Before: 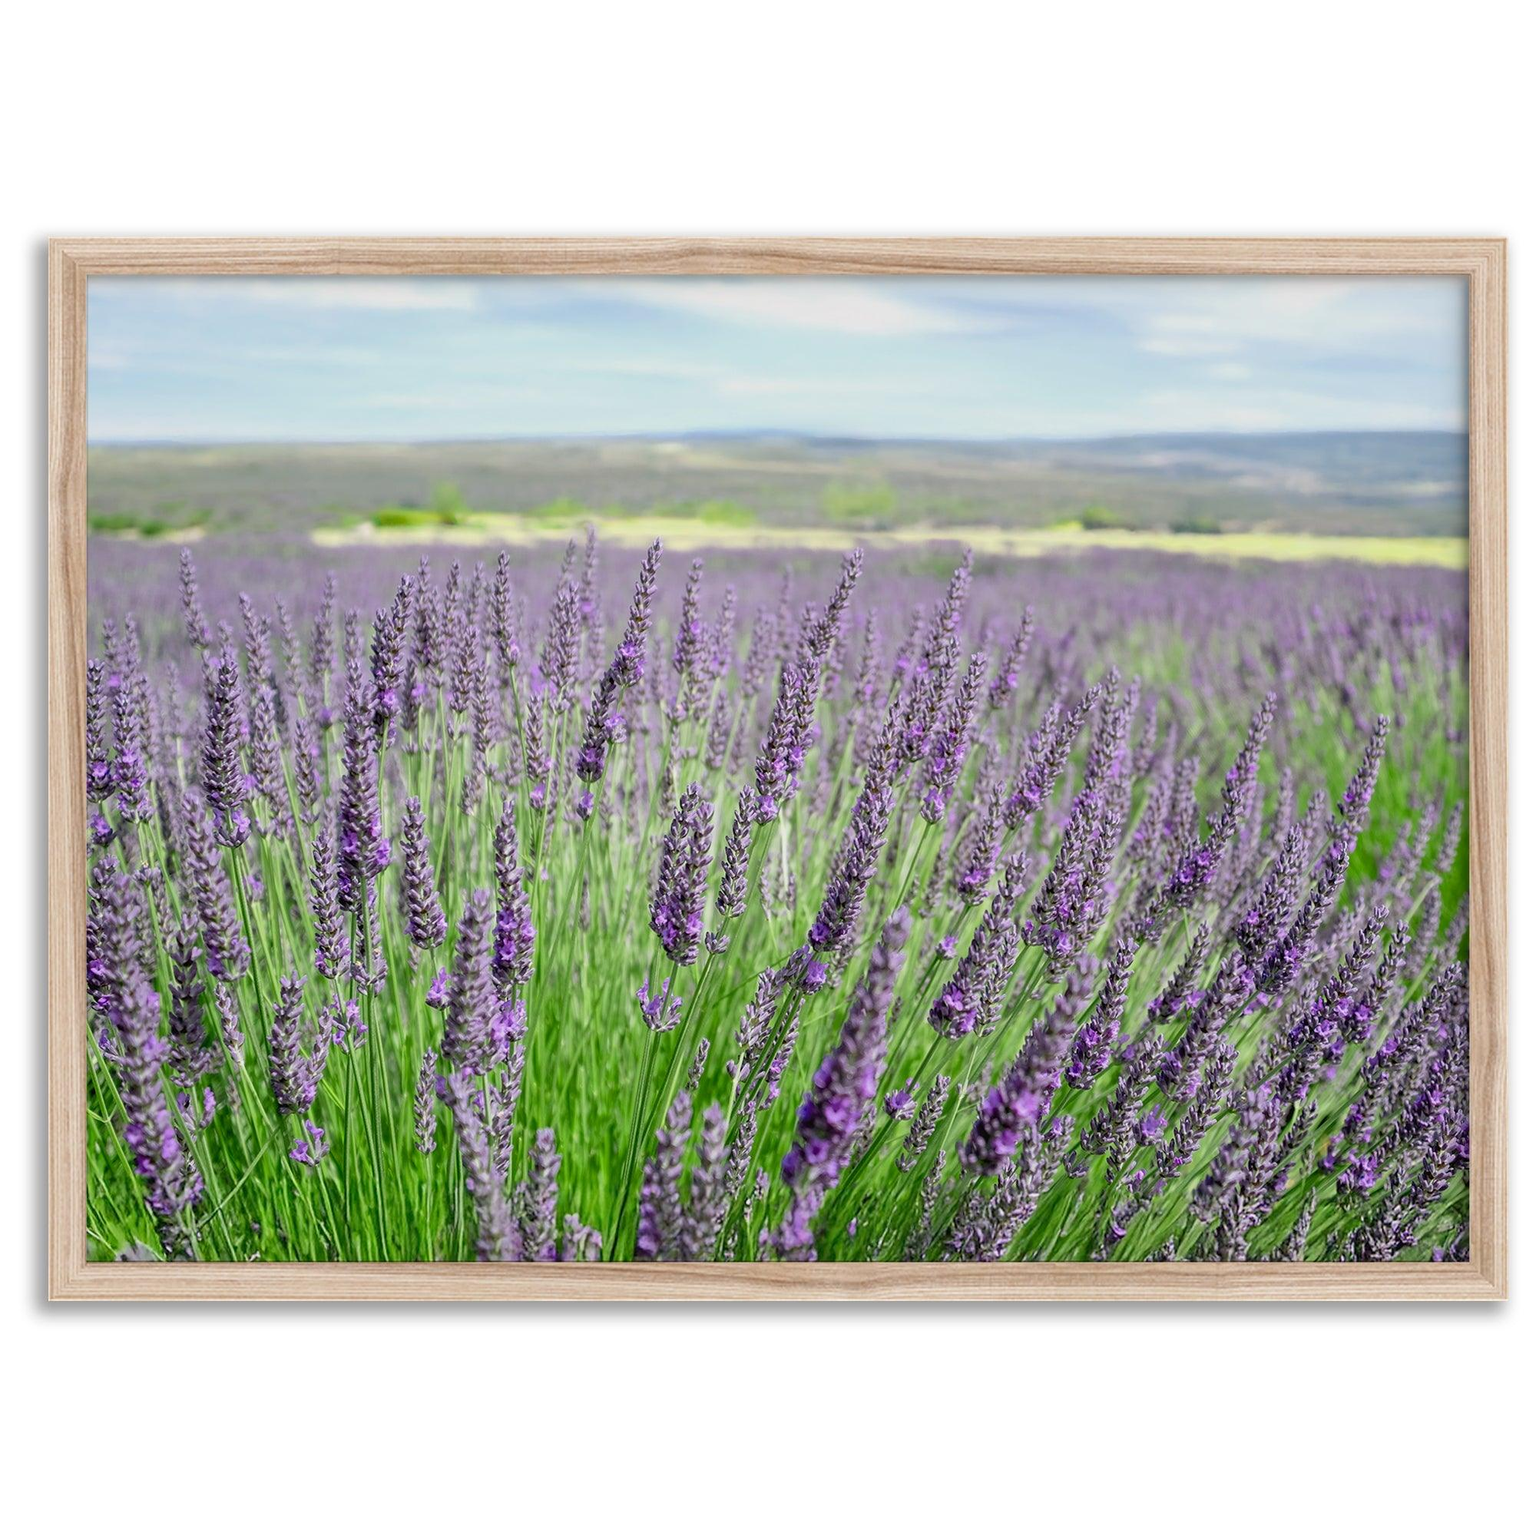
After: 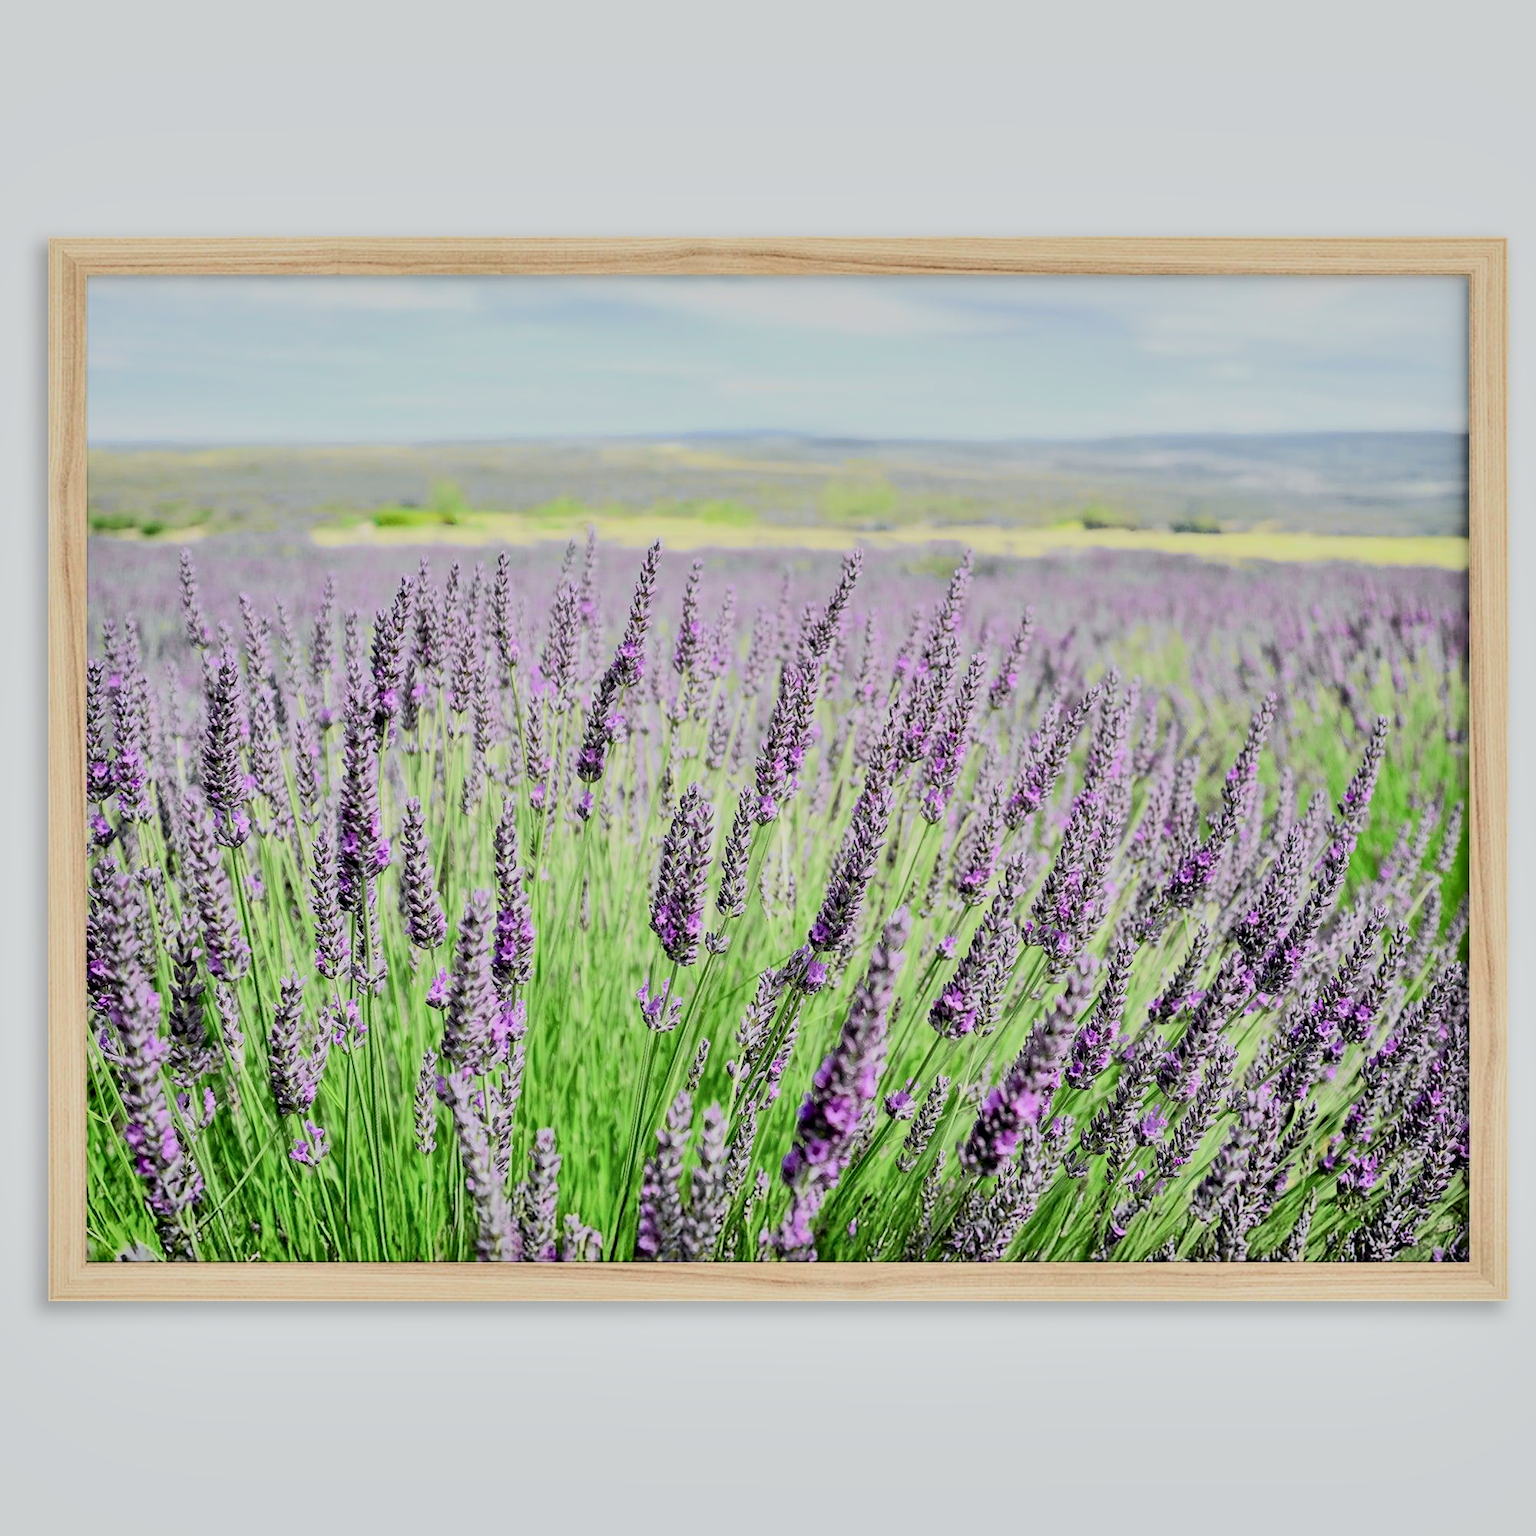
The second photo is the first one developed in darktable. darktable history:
tone curve: curves: ch0 [(0, 0) (0.037, 0.011) (0.135, 0.093) (0.266, 0.281) (0.461, 0.555) (0.581, 0.716) (0.675, 0.793) (0.767, 0.849) (0.91, 0.924) (1, 0.979)]; ch1 [(0, 0) (0.292, 0.278) (0.419, 0.423) (0.493, 0.492) (0.506, 0.5) (0.534, 0.529) (0.562, 0.562) (0.641, 0.663) (0.754, 0.76) (1, 1)]; ch2 [(0, 0) (0.294, 0.3) (0.361, 0.372) (0.429, 0.445) (0.478, 0.486) (0.502, 0.498) (0.518, 0.522) (0.531, 0.549) (0.561, 0.579) (0.64, 0.645) (0.7, 0.7) (0.861, 0.808) (1, 0.951)], color space Lab, independent channels, preserve colors none
shadows and highlights: shadows 32.83, highlights -47.7, soften with gaussian
filmic rgb: black relative exposure -7.65 EV, white relative exposure 4.56 EV, hardness 3.61, color science v6 (2022)
